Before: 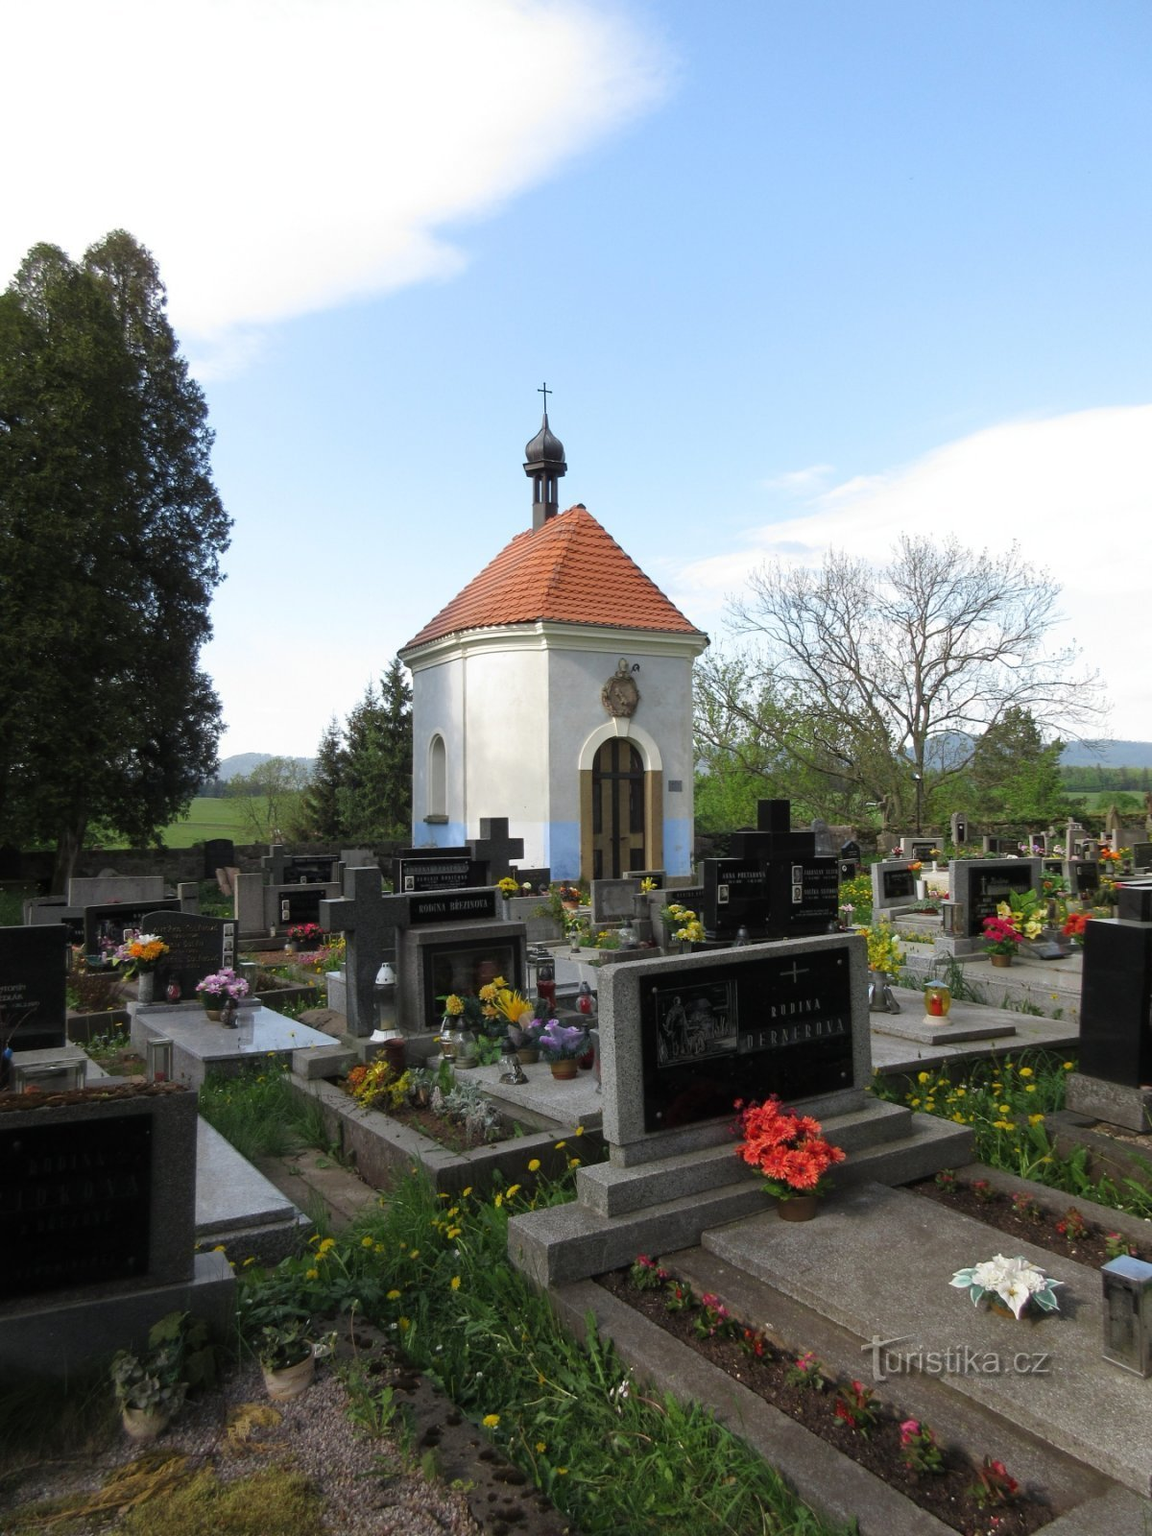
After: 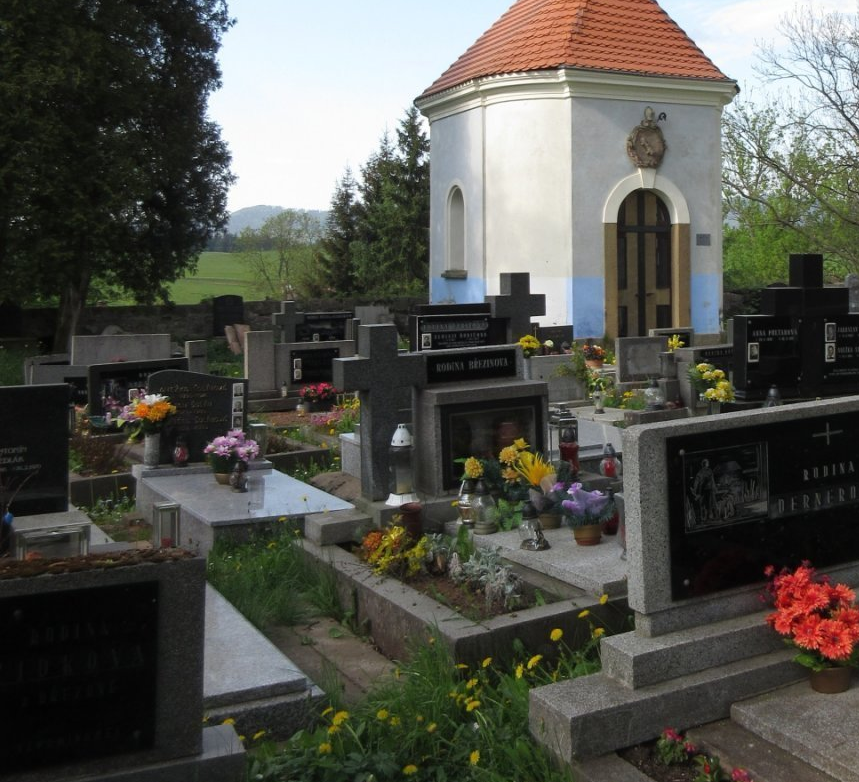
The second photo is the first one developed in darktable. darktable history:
crop: top 36.217%, right 28.393%, bottom 14.9%
